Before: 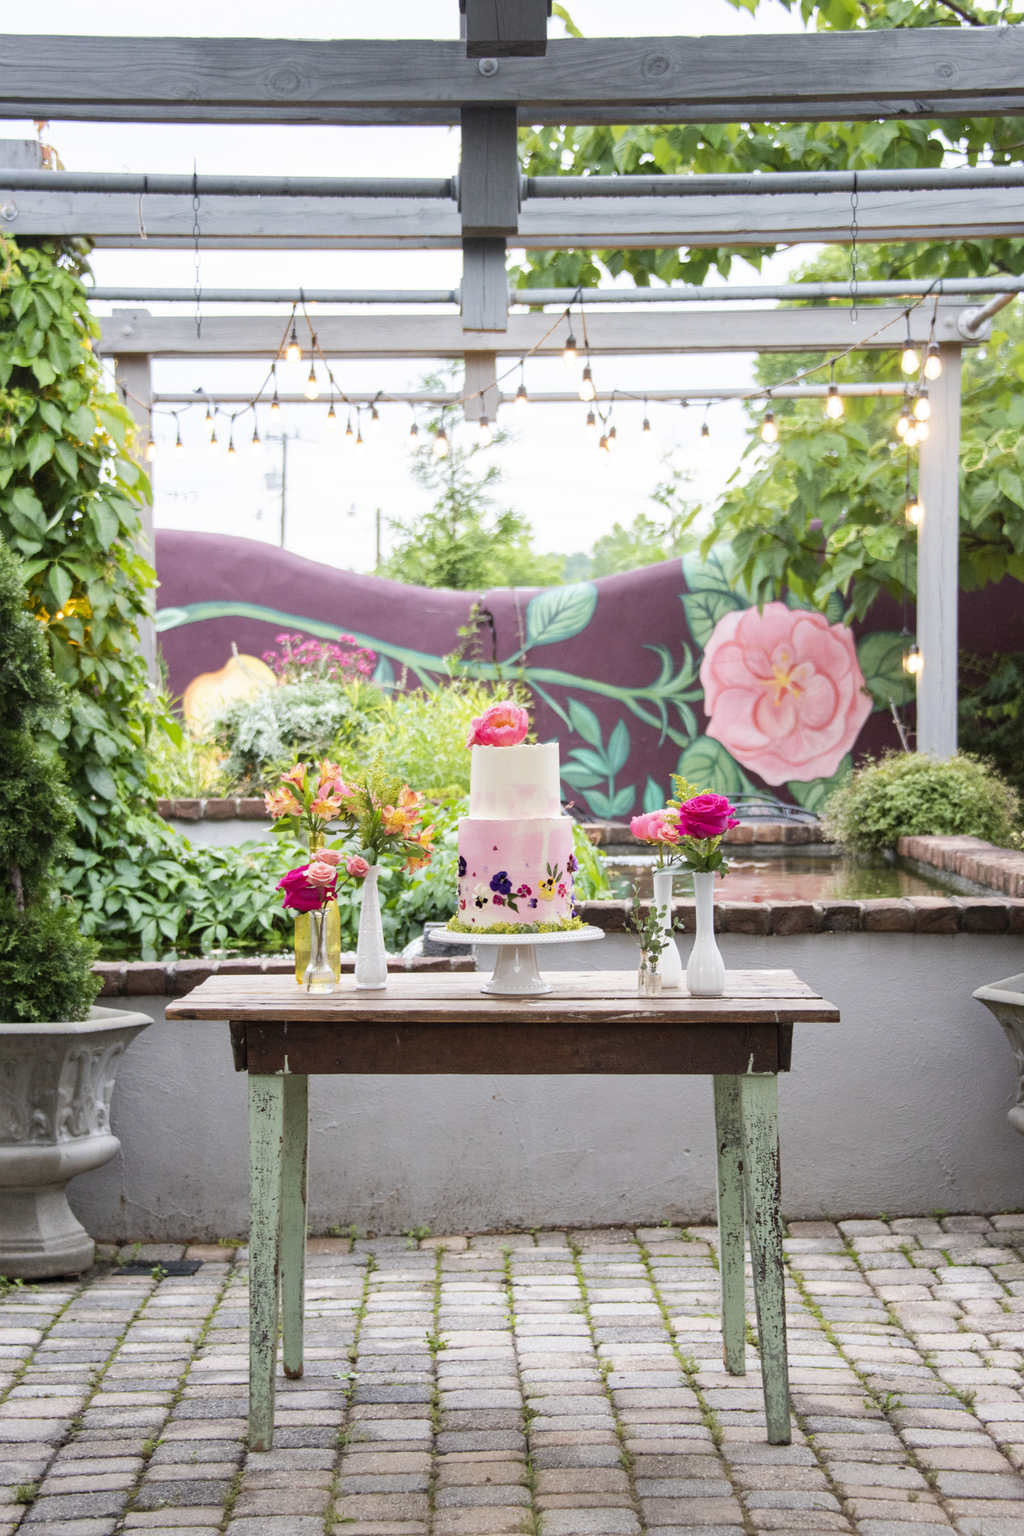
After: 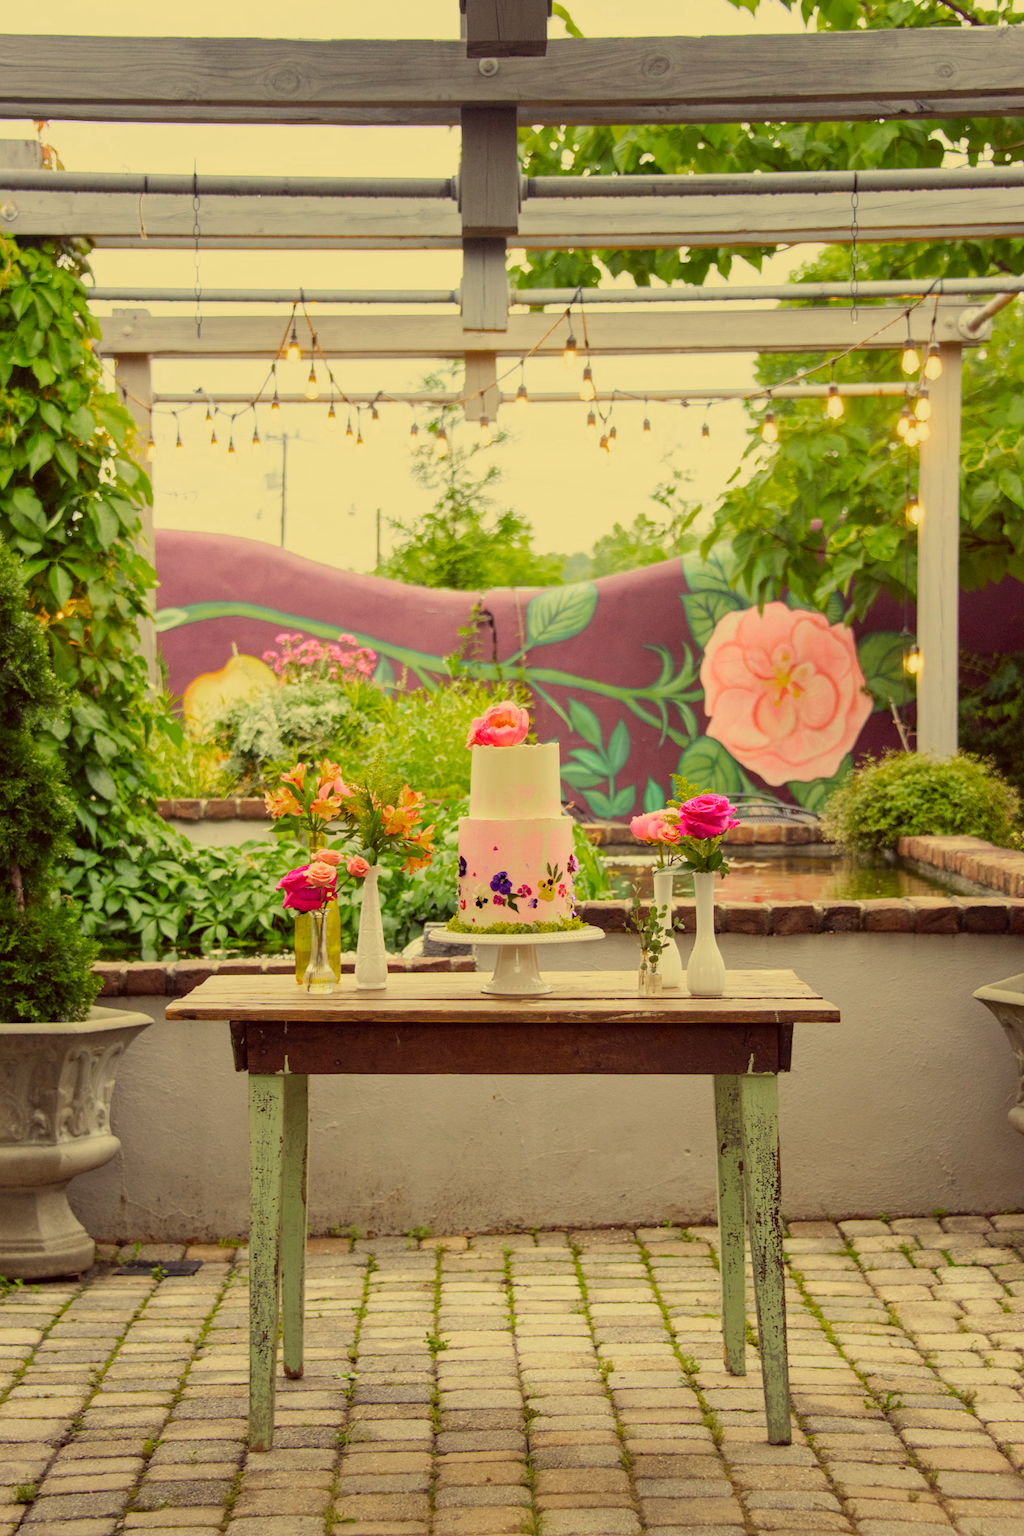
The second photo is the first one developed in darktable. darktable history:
color zones: curves: ch0 [(0.203, 0.433) (0.607, 0.517) (0.697, 0.696) (0.705, 0.897)]
color correction: highlights a* -0.482, highlights b* 40, shadows a* 9.8, shadows b* -0.161
